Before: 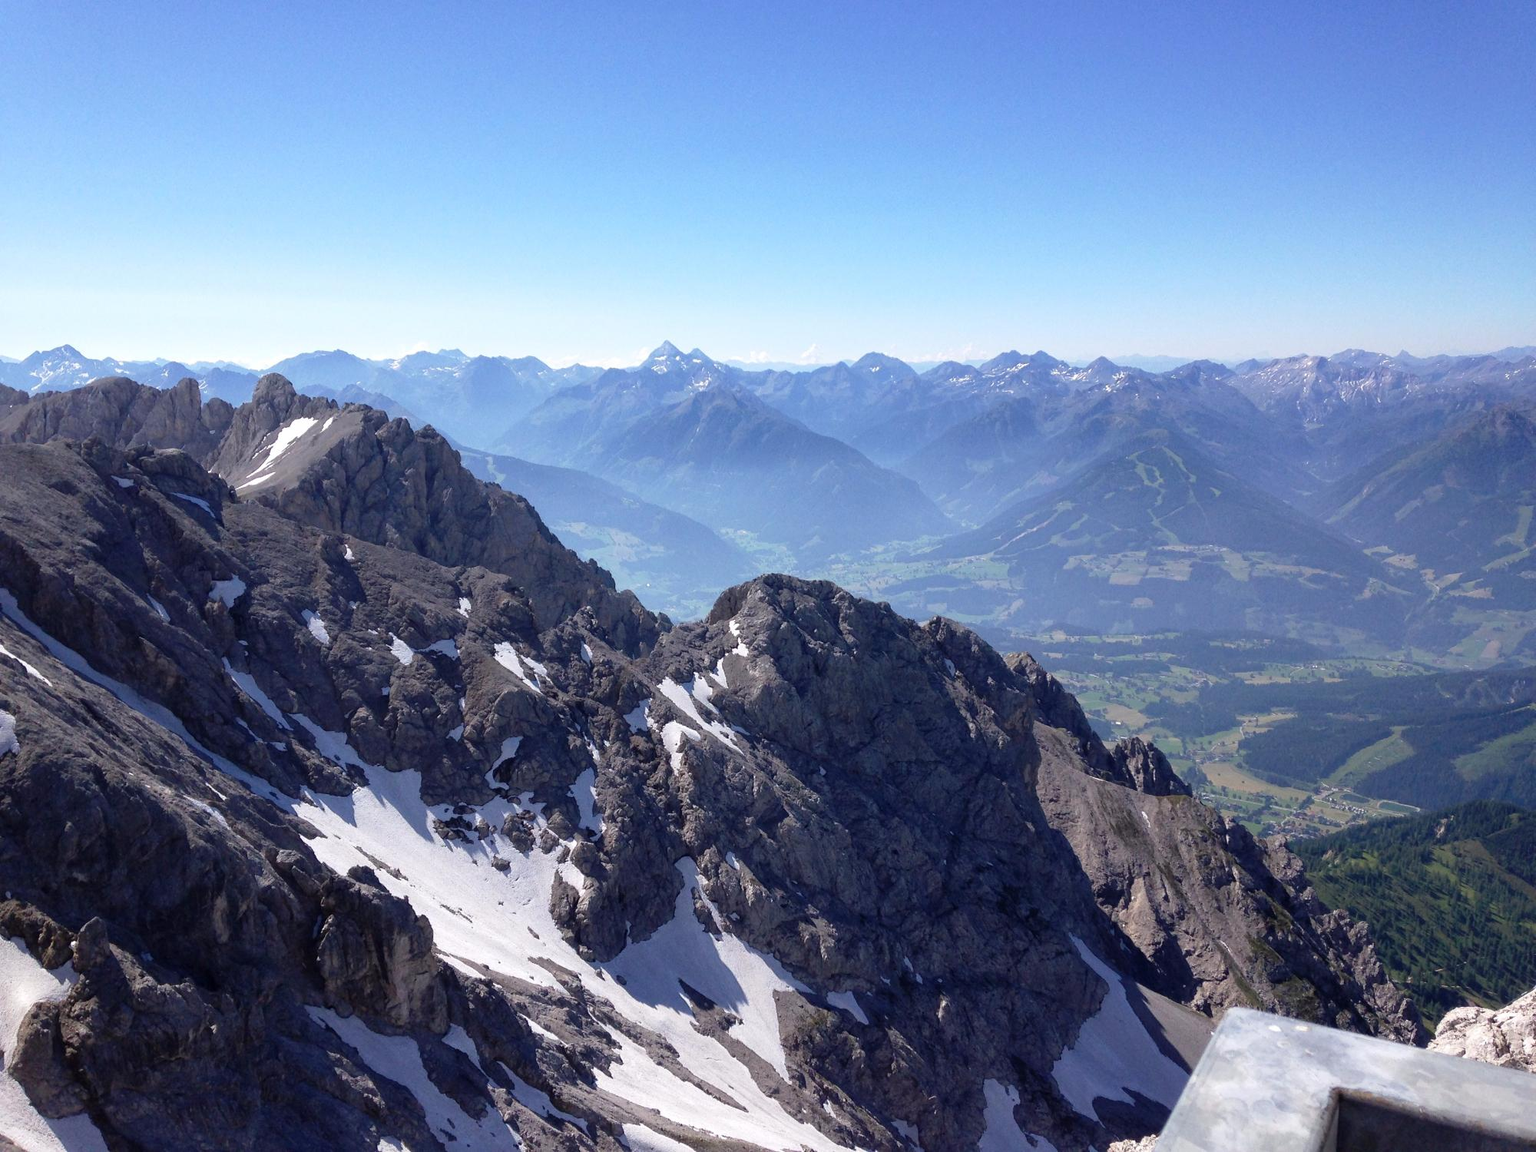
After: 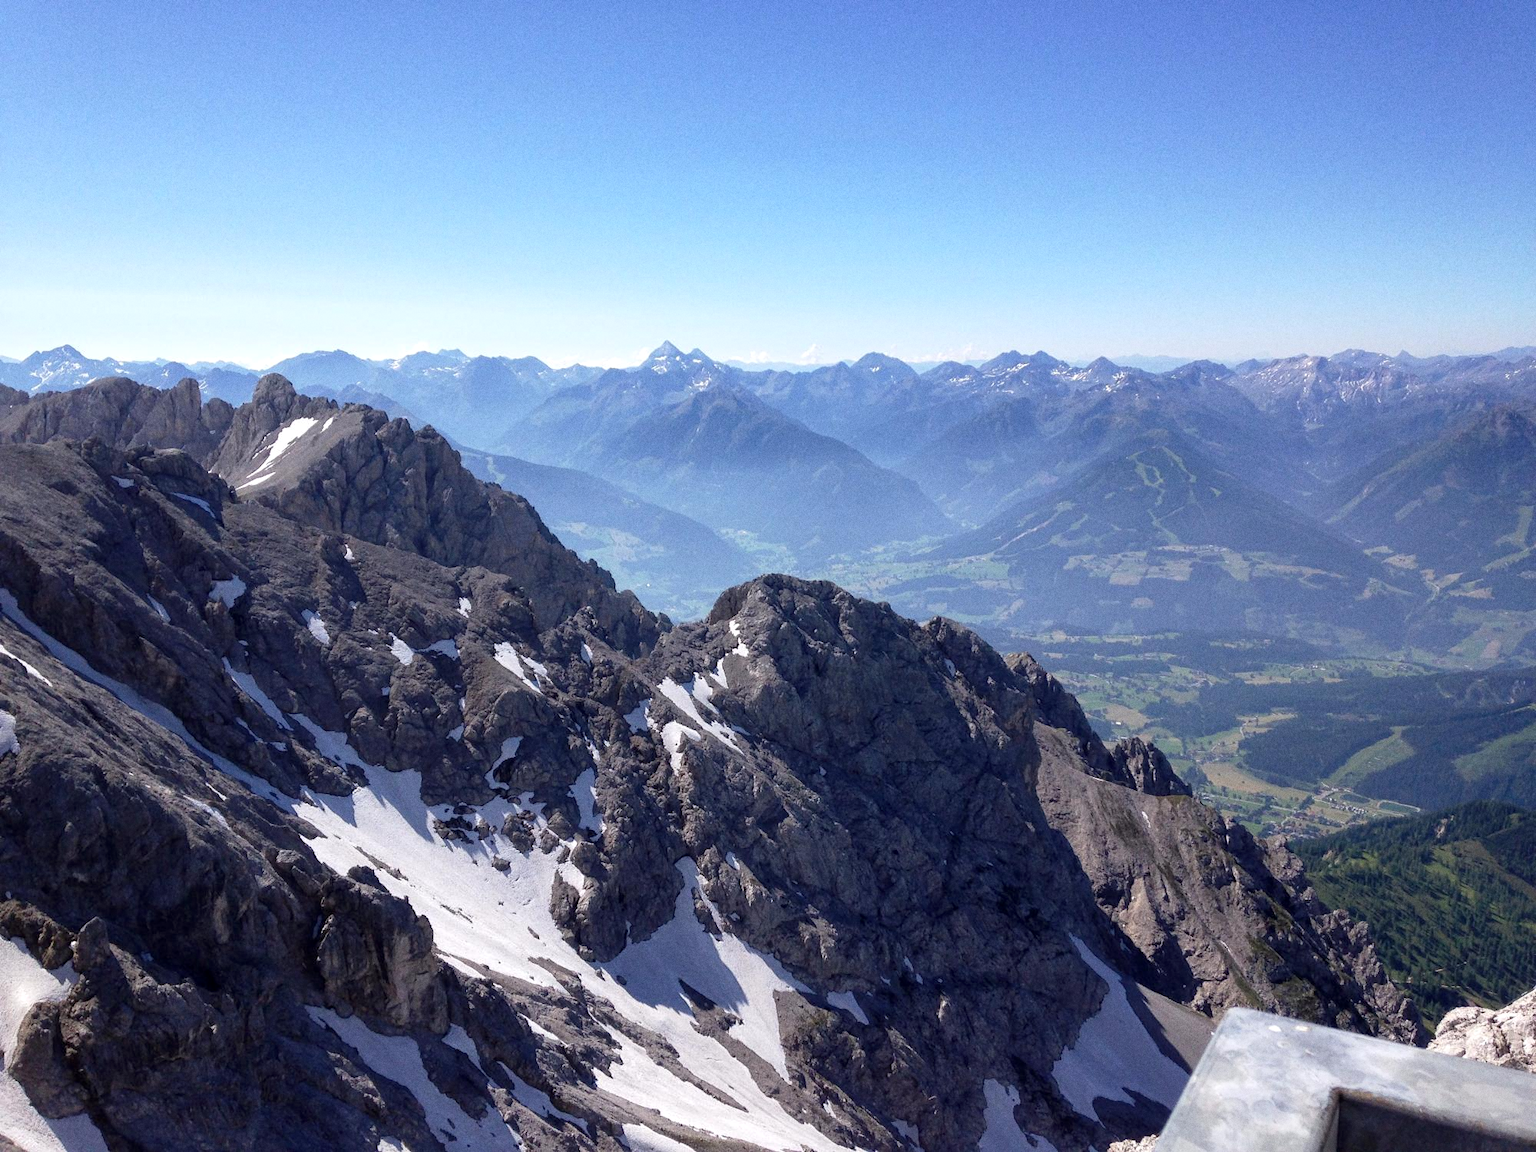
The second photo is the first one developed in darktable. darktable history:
grain: coarseness 0.09 ISO
local contrast: highlights 100%, shadows 100%, detail 120%, midtone range 0.2
